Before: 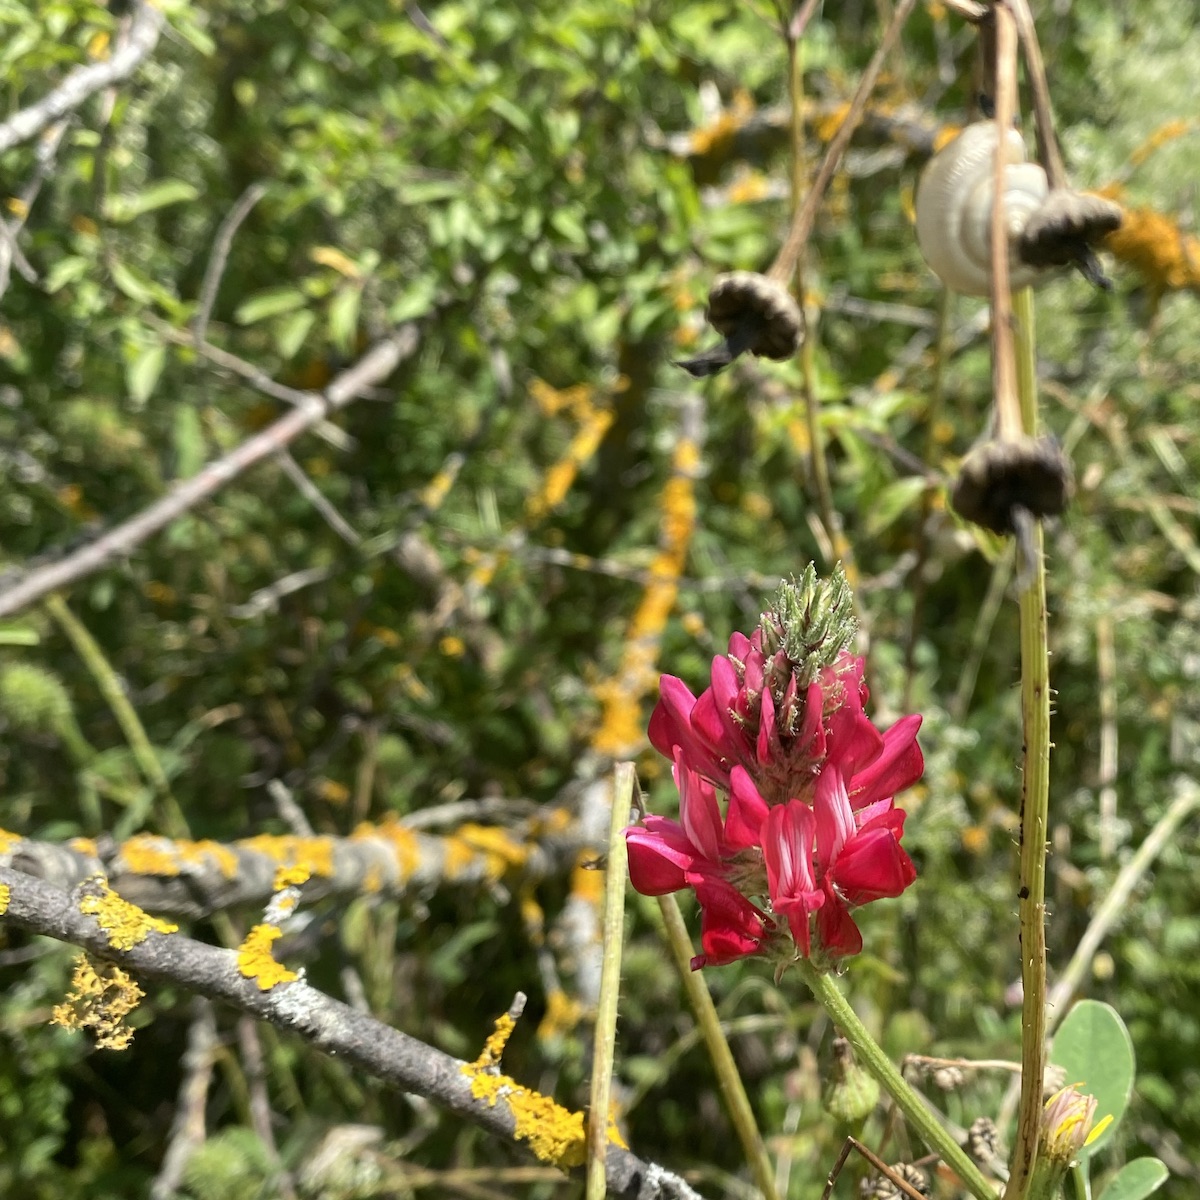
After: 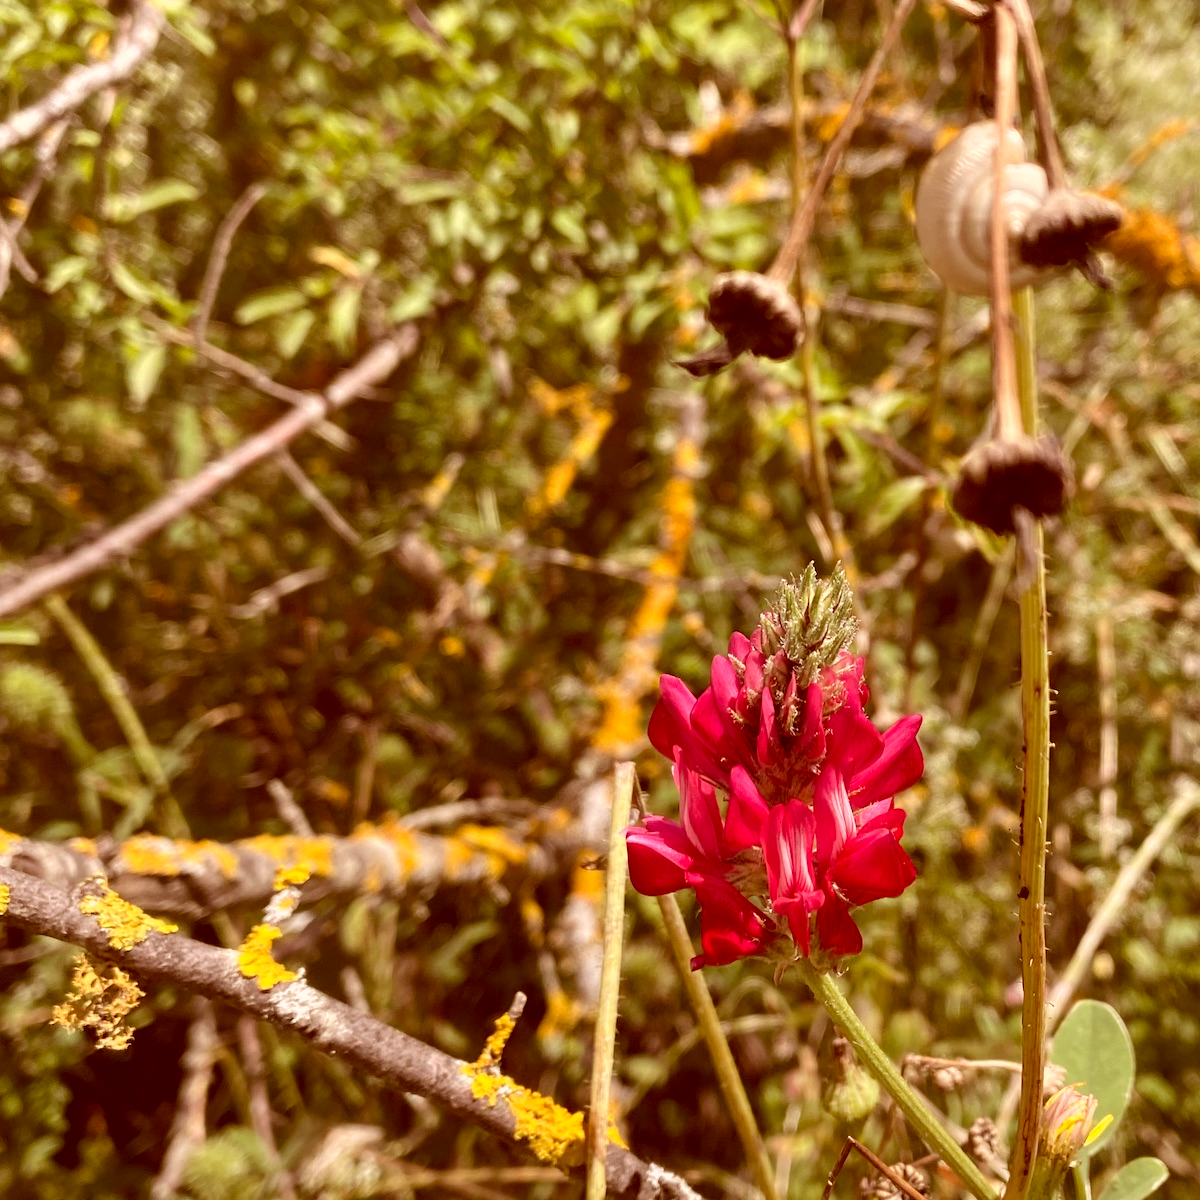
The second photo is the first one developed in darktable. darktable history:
color correction: highlights a* 9.15, highlights b* 8.49, shadows a* 39.57, shadows b* 39.46, saturation 0.816
